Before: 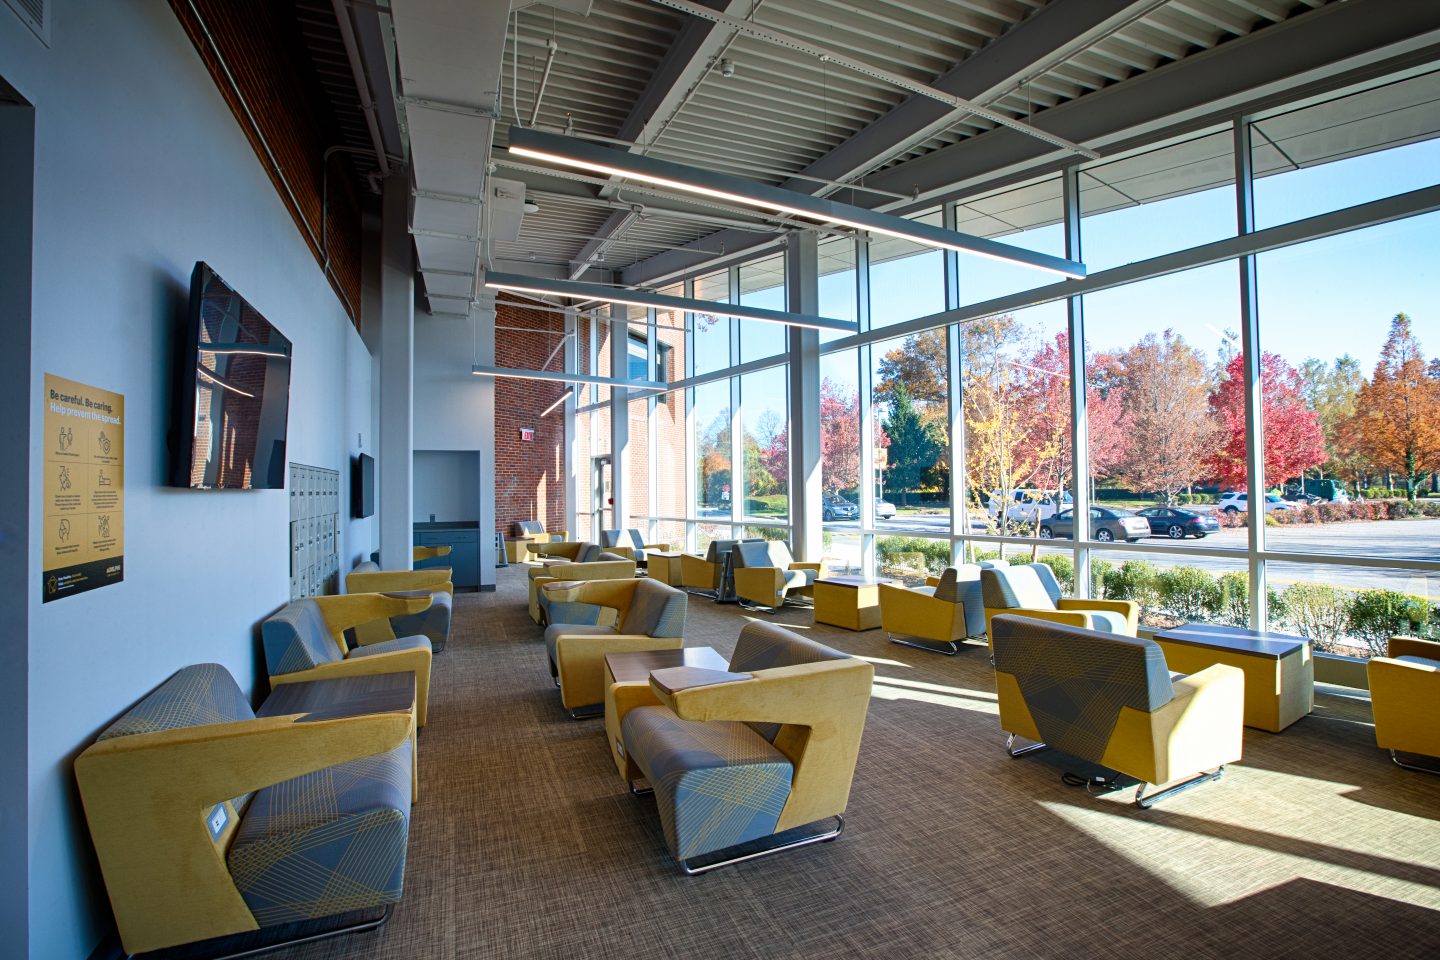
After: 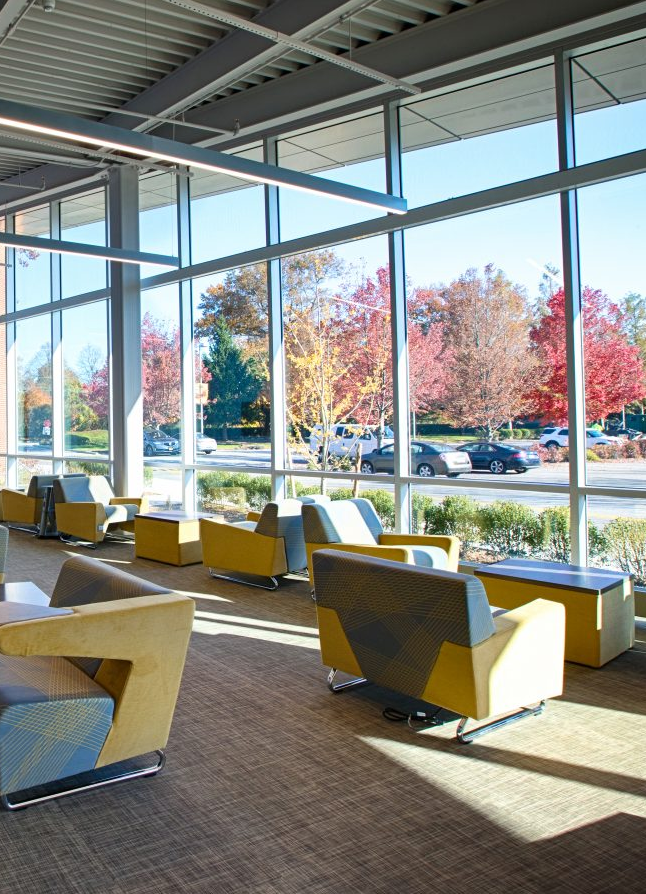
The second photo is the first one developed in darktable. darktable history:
crop: left 47.177%, top 6.819%, right 7.96%
